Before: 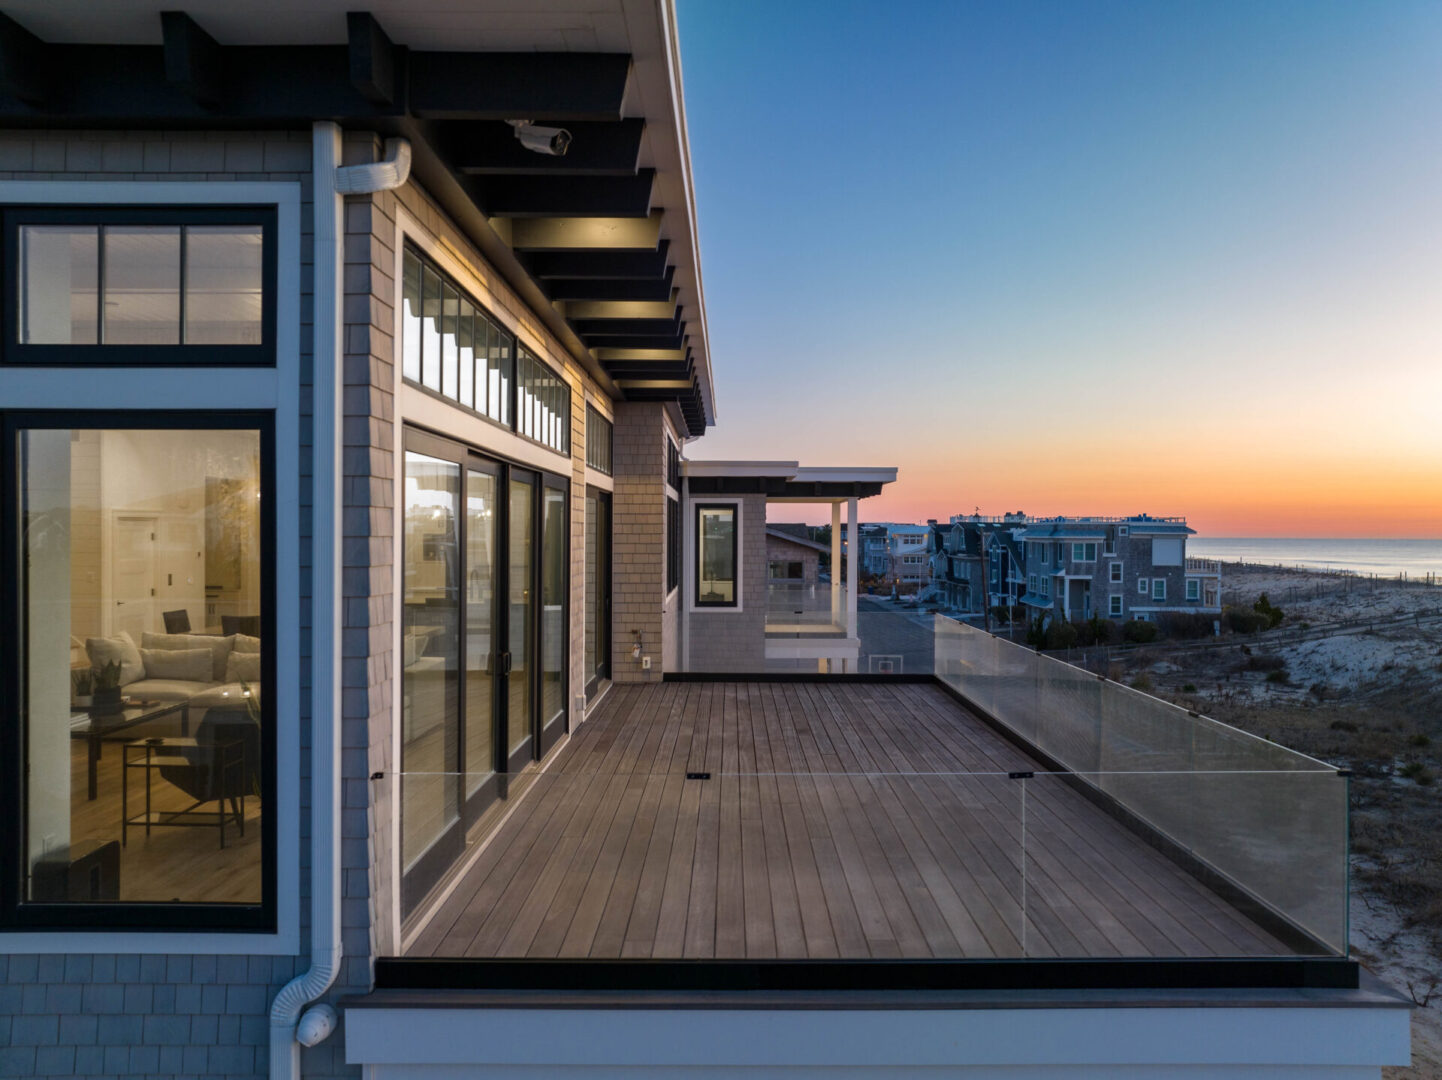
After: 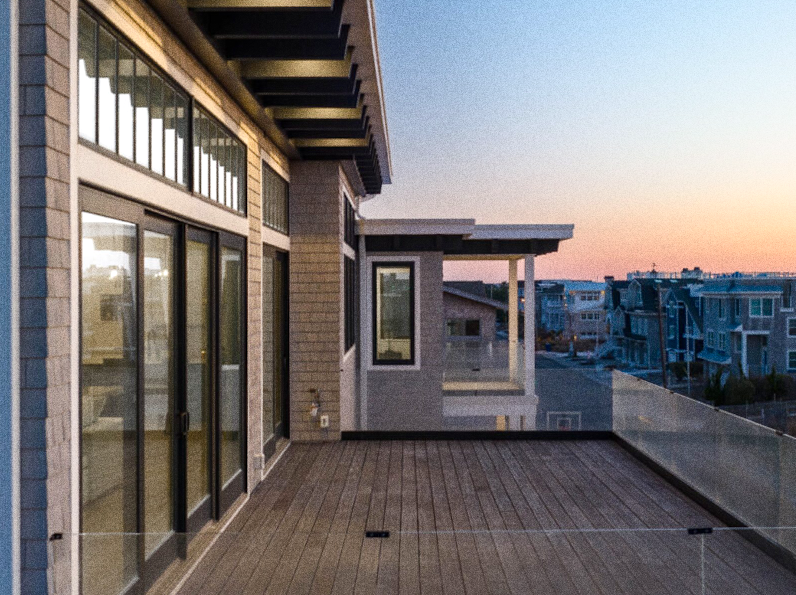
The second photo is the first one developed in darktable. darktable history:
rotate and perspective: rotation -0.45°, automatic cropping original format, crop left 0.008, crop right 0.992, crop top 0.012, crop bottom 0.988
color correction: saturation 0.8
shadows and highlights: shadows -21.3, highlights 100, soften with gaussian
color balance rgb: linear chroma grading › shadows 32%, linear chroma grading › global chroma -2%, linear chroma grading › mid-tones 4%, perceptual saturation grading › global saturation -2%, perceptual saturation grading › highlights -8%, perceptual saturation grading › mid-tones 8%, perceptual saturation grading › shadows 4%, perceptual brilliance grading › highlights 8%, perceptual brilliance grading › mid-tones 4%, perceptual brilliance grading › shadows 2%, global vibrance 16%, saturation formula JzAzBz (2021)
grain: coarseness 0.09 ISO, strength 40%
crop and rotate: left 22.13%, top 22.054%, right 22.026%, bottom 22.102%
